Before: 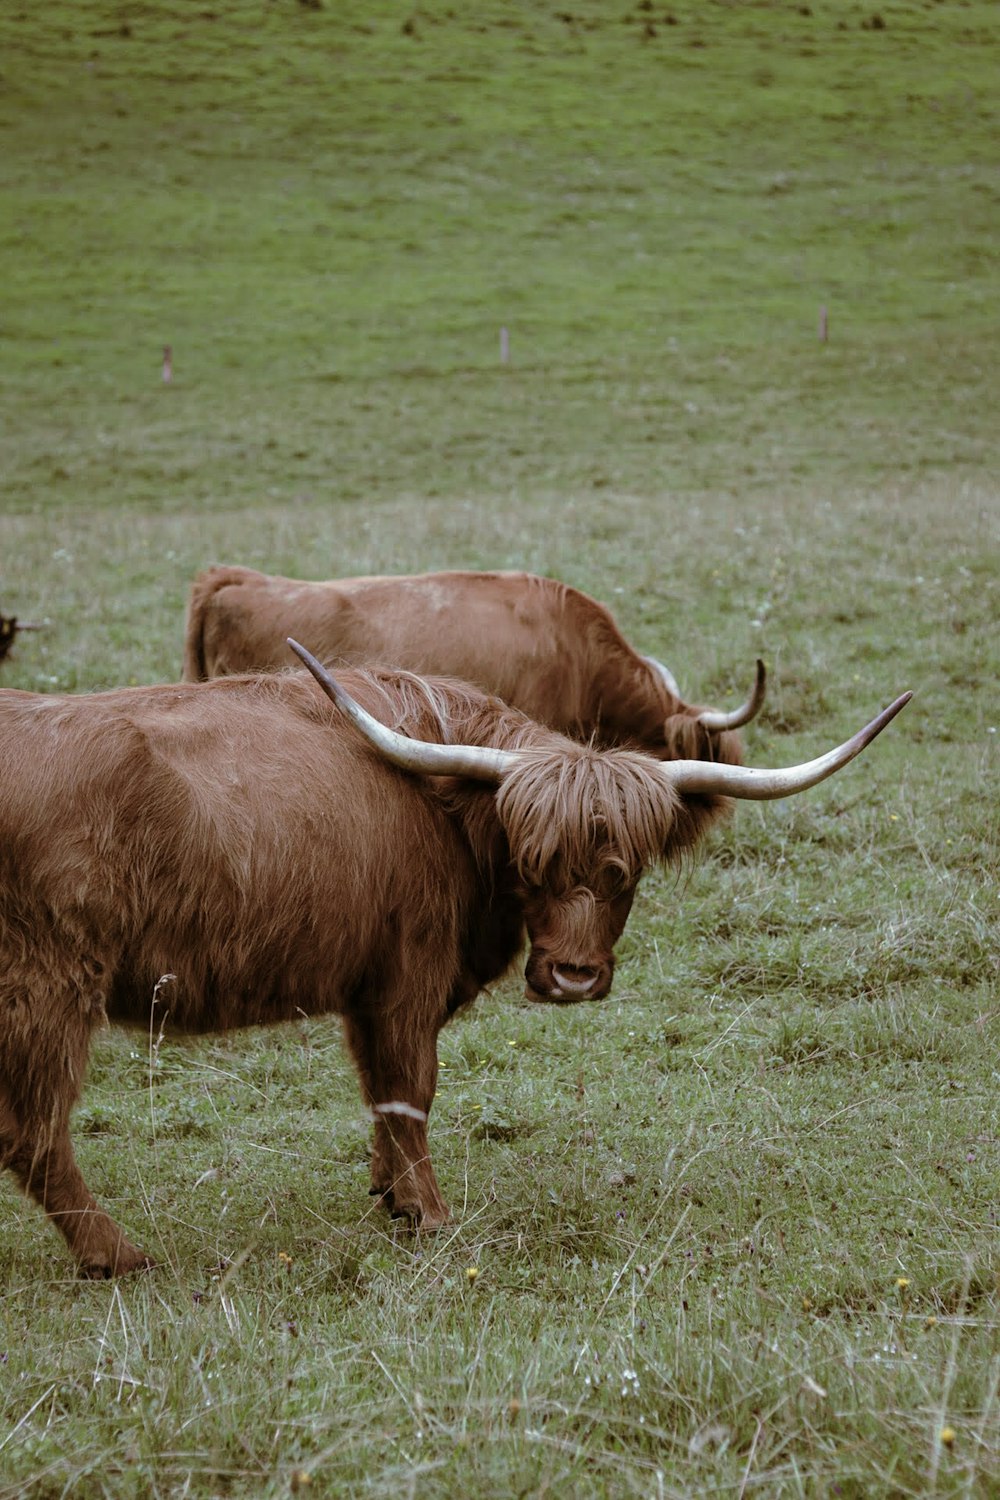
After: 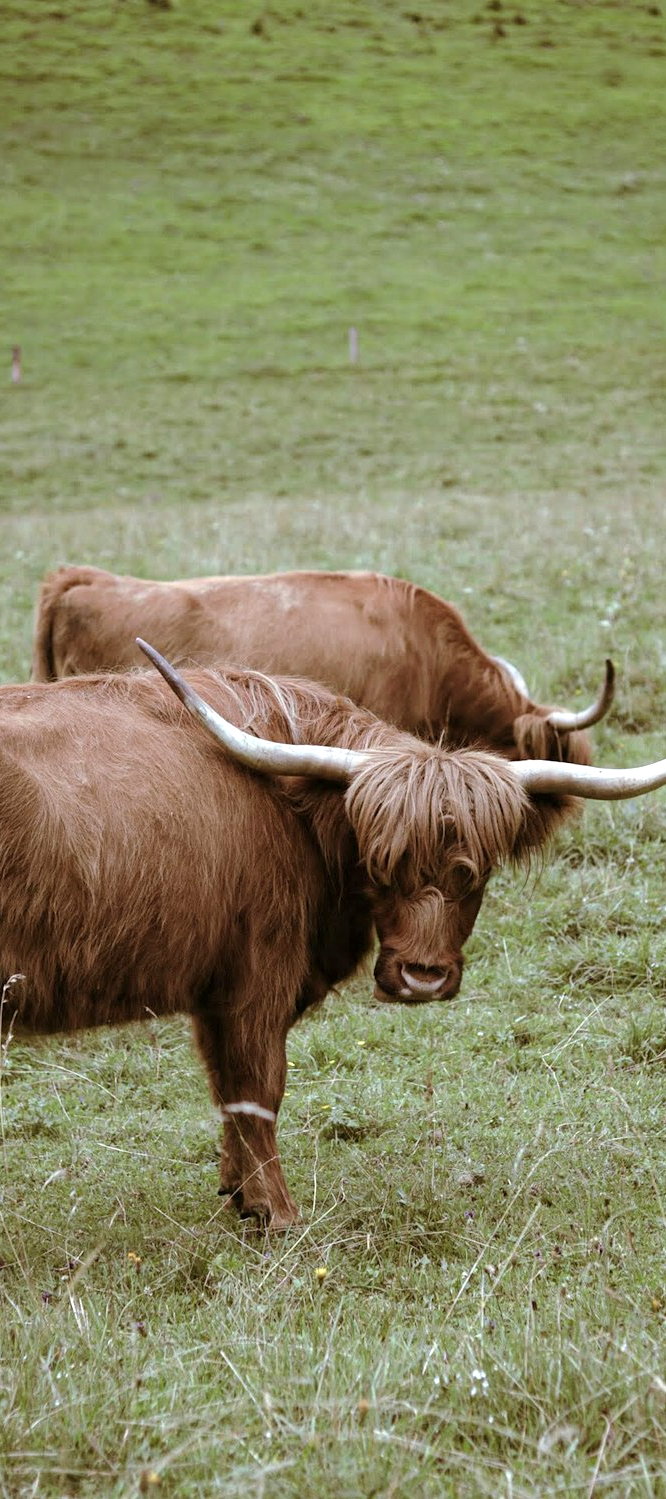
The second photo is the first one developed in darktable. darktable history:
crop and rotate: left 15.121%, right 18.204%
exposure: exposure 0.577 EV, compensate exposure bias true, compensate highlight preservation false
